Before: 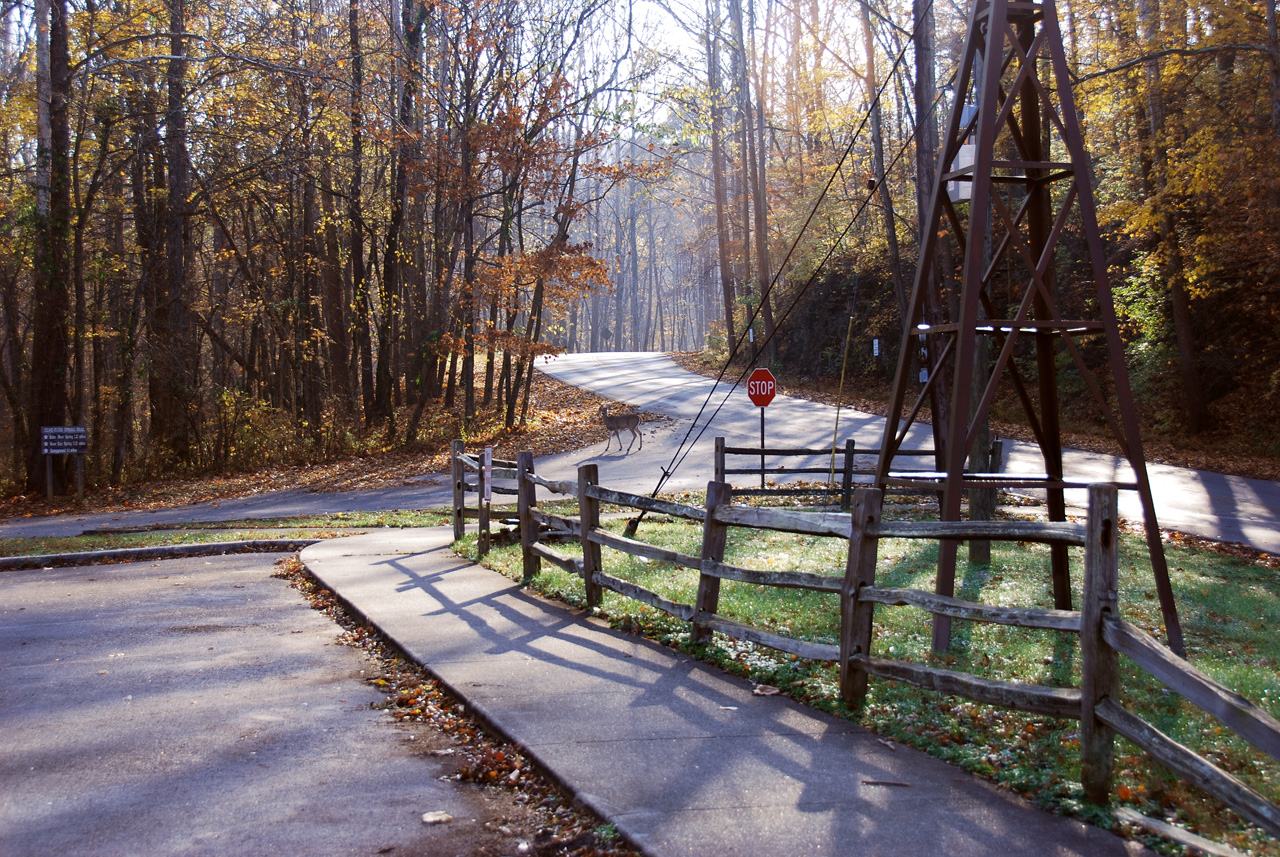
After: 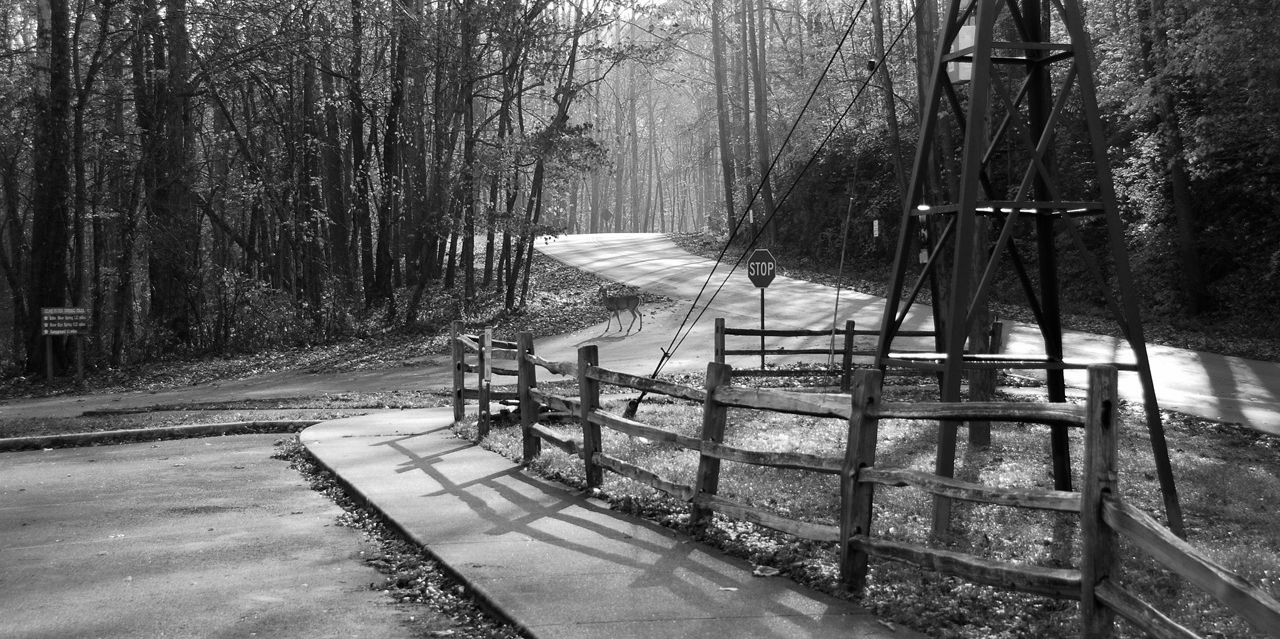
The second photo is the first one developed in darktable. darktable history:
crop: top 13.97%, bottom 11.444%
color calibration: output gray [0.253, 0.26, 0.487, 0], x 0.367, y 0.376, temperature 4372.51 K
